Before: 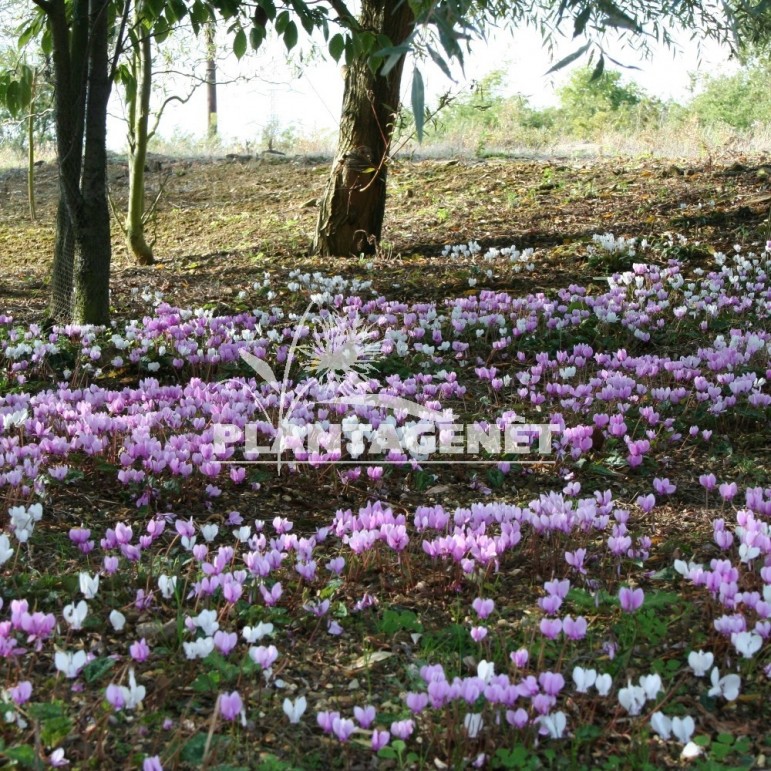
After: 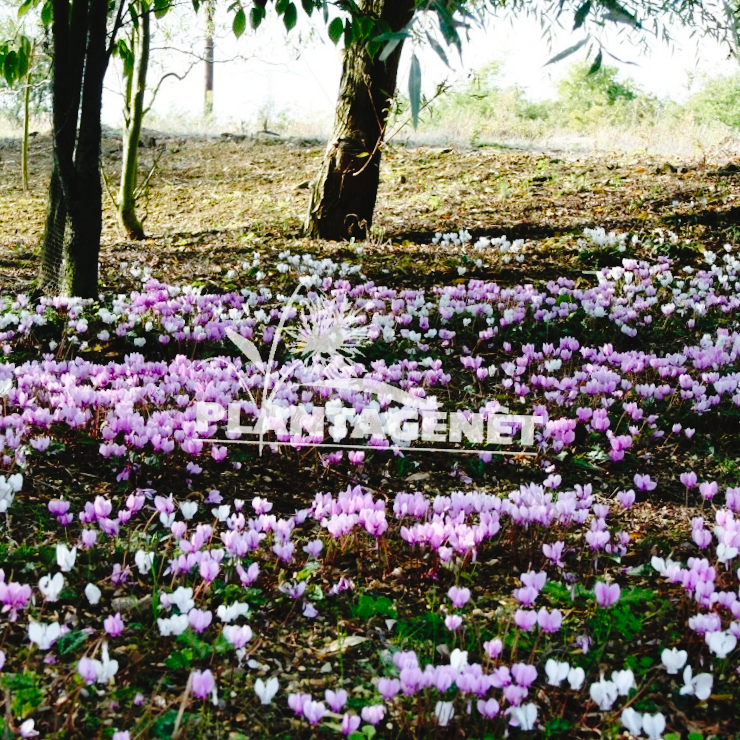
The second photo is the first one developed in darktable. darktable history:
crop and rotate: angle -2.38°
tone curve: curves: ch0 [(0, 0) (0.003, 0.03) (0.011, 0.03) (0.025, 0.033) (0.044, 0.035) (0.069, 0.04) (0.1, 0.046) (0.136, 0.052) (0.177, 0.08) (0.224, 0.121) (0.277, 0.225) (0.335, 0.343) (0.399, 0.456) (0.468, 0.555) (0.543, 0.647) (0.623, 0.732) (0.709, 0.808) (0.801, 0.886) (0.898, 0.947) (1, 1)], preserve colors none
